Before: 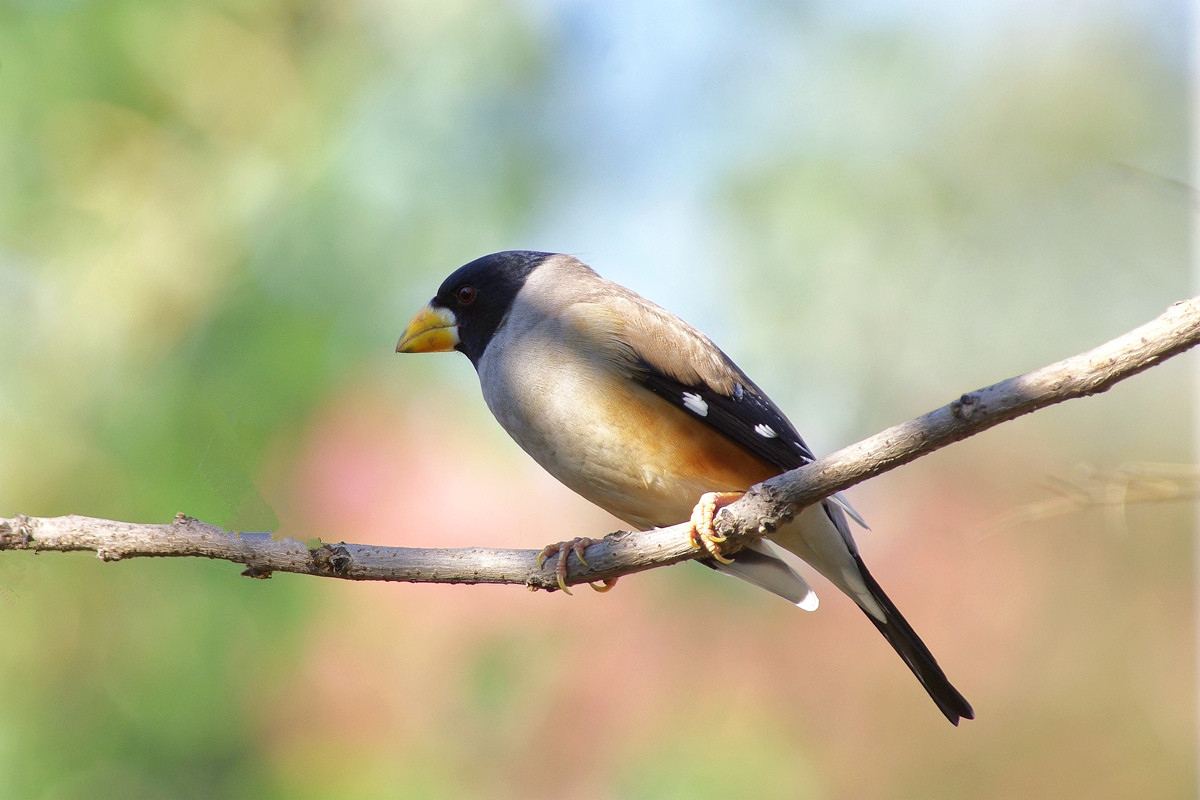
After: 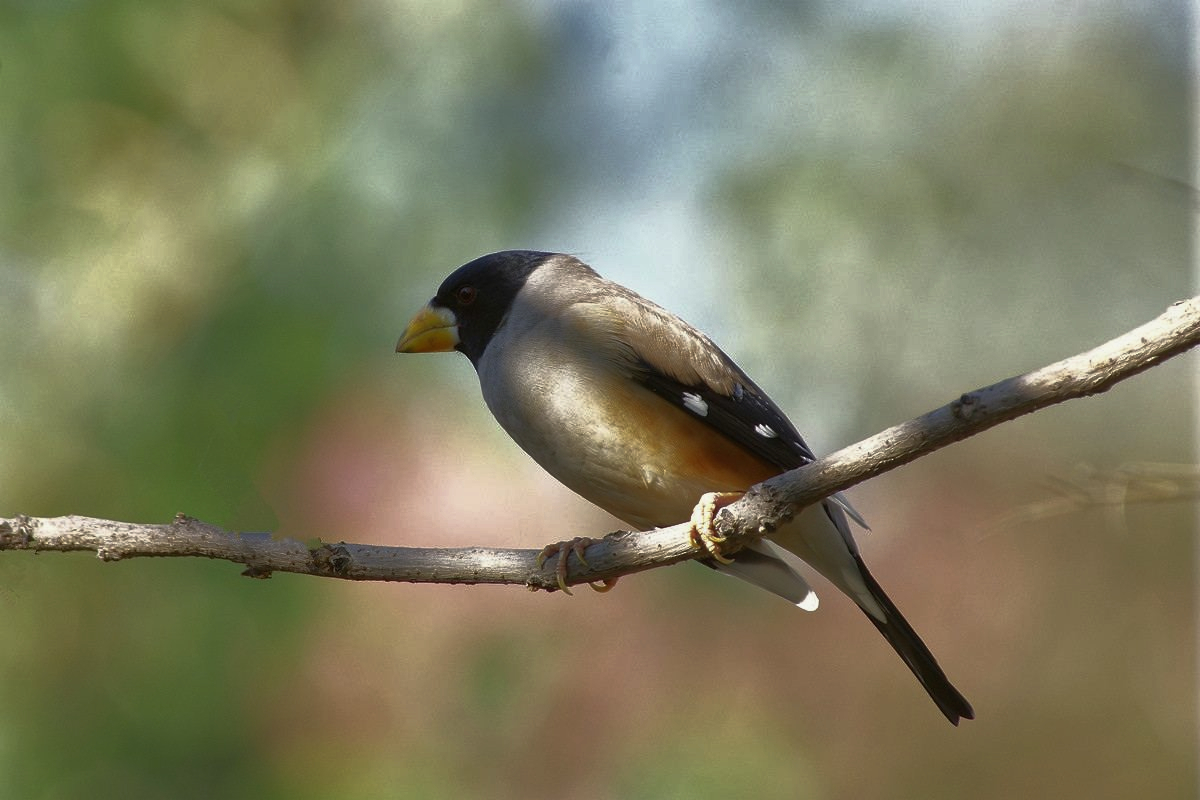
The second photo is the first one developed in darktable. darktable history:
shadows and highlights: shadows 12, white point adjustment 1.2, soften with gaussian
base curve: curves: ch0 [(0, 0) (0.564, 0.291) (0.802, 0.731) (1, 1)]
color balance: mode lift, gamma, gain (sRGB), lift [1.04, 1, 1, 0.97], gamma [1.01, 1, 1, 0.97], gain [0.96, 1, 1, 0.97]
